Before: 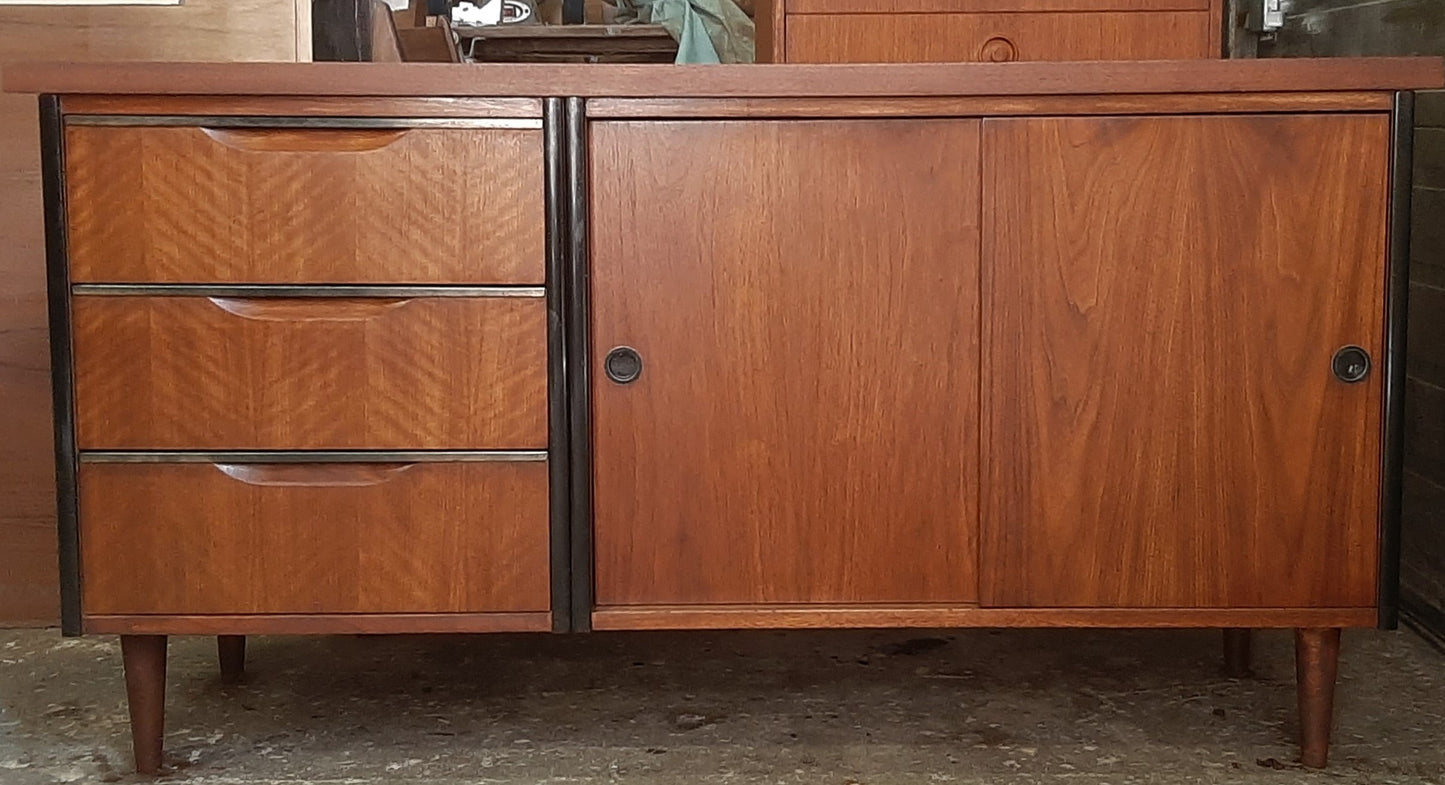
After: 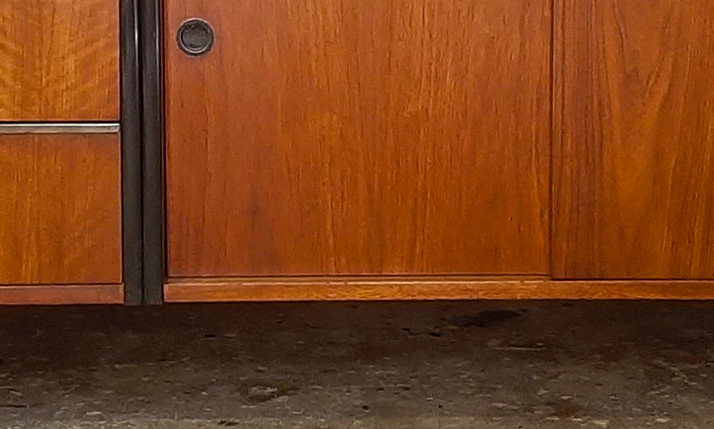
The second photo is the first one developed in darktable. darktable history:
color balance rgb: perceptual saturation grading › global saturation 25%, global vibrance 20%
crop: left 29.672%, top 41.786%, right 20.851%, bottom 3.487%
